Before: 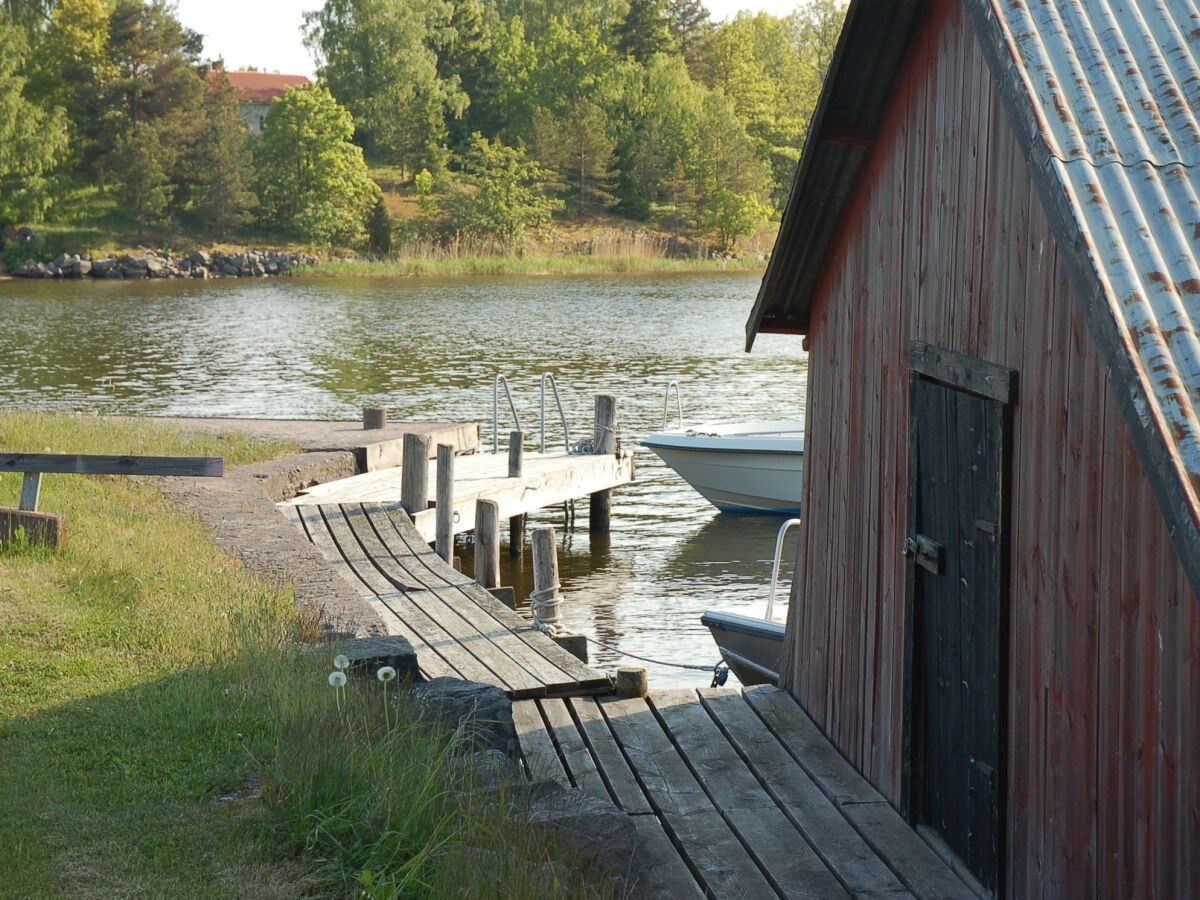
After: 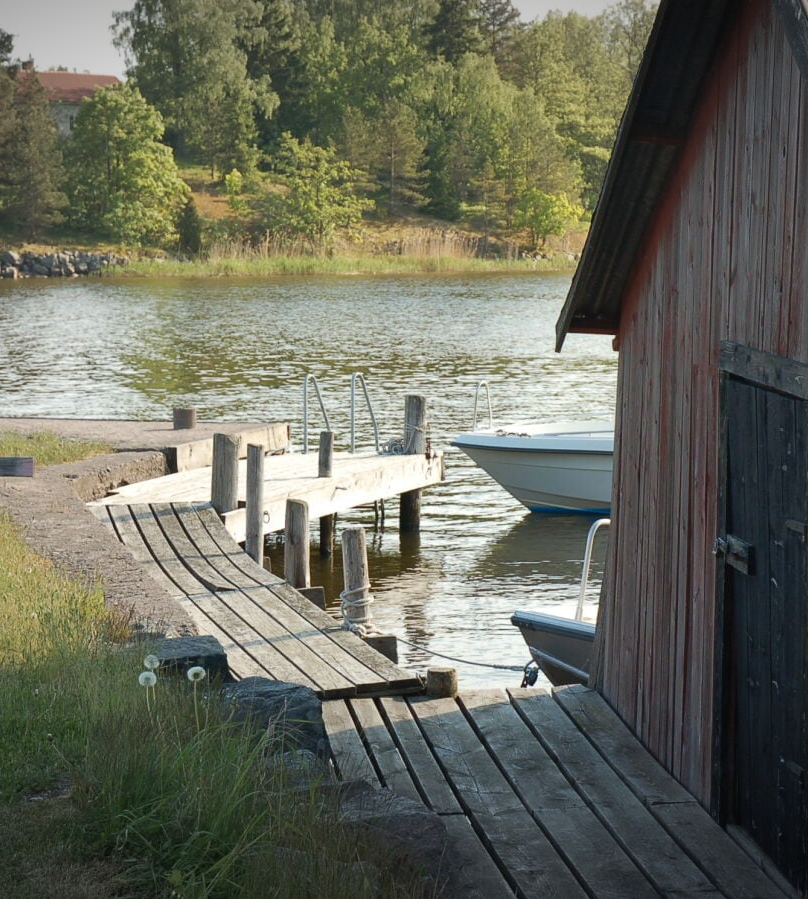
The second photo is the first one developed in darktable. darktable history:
color zones: curves: ch1 [(0.25, 0.61) (0.75, 0.248)], mix -122.38%
vignetting: fall-off start 97.47%, fall-off radius 98.69%, brightness -0.684, width/height ratio 1.374
crop and rotate: left 15.885%, right 16.752%
